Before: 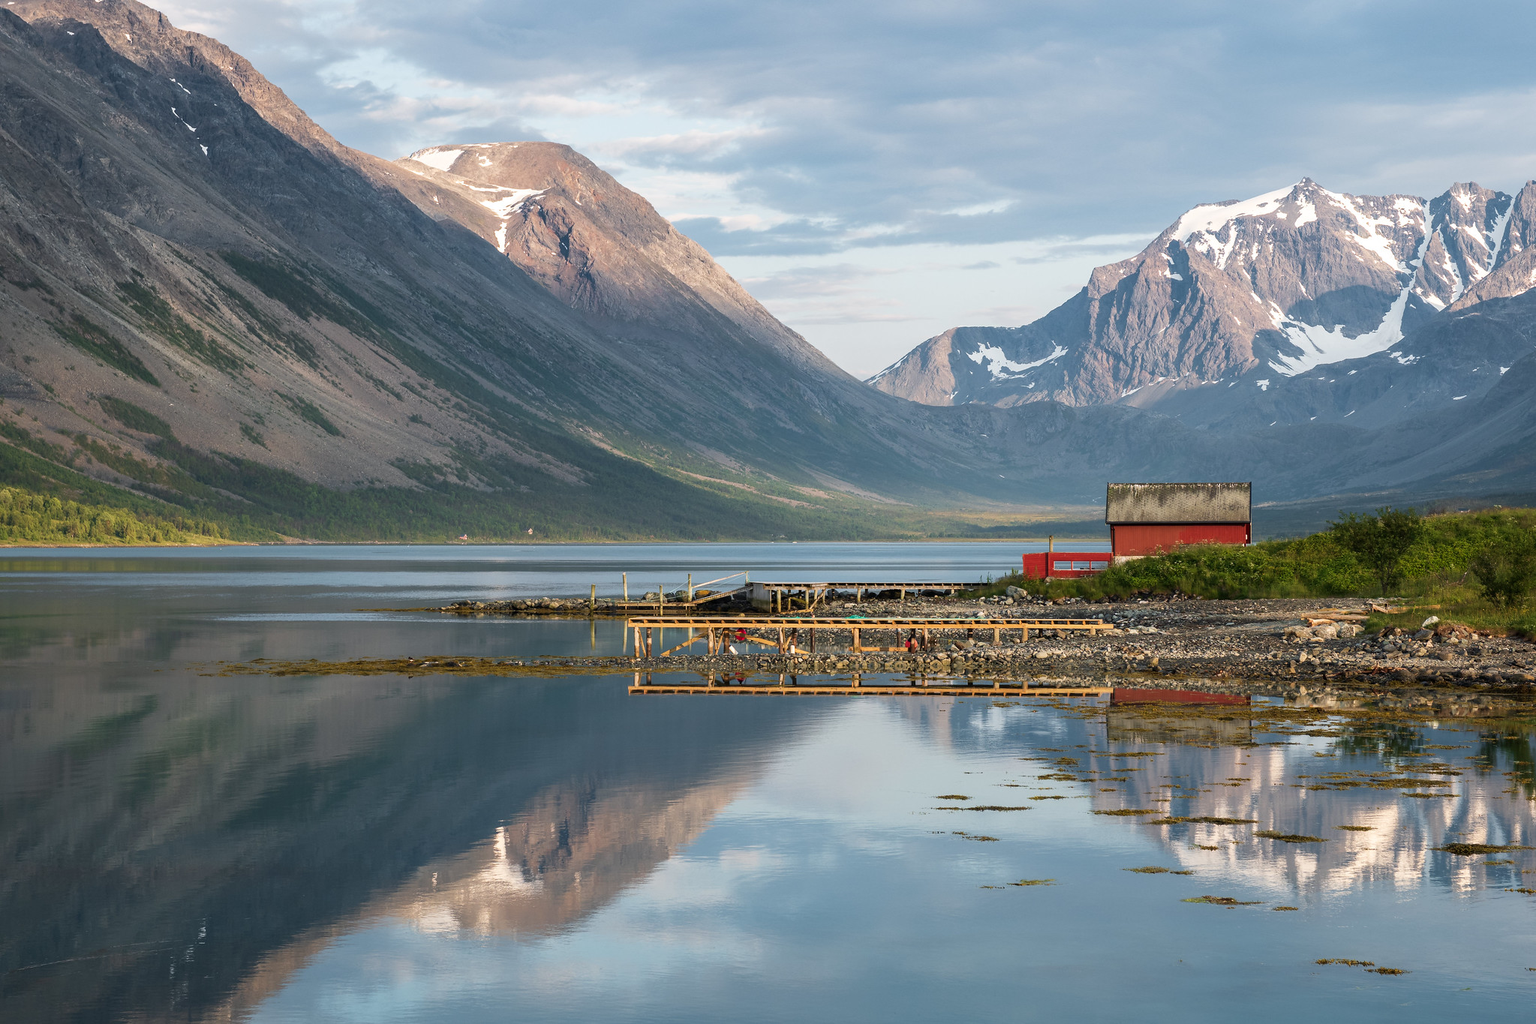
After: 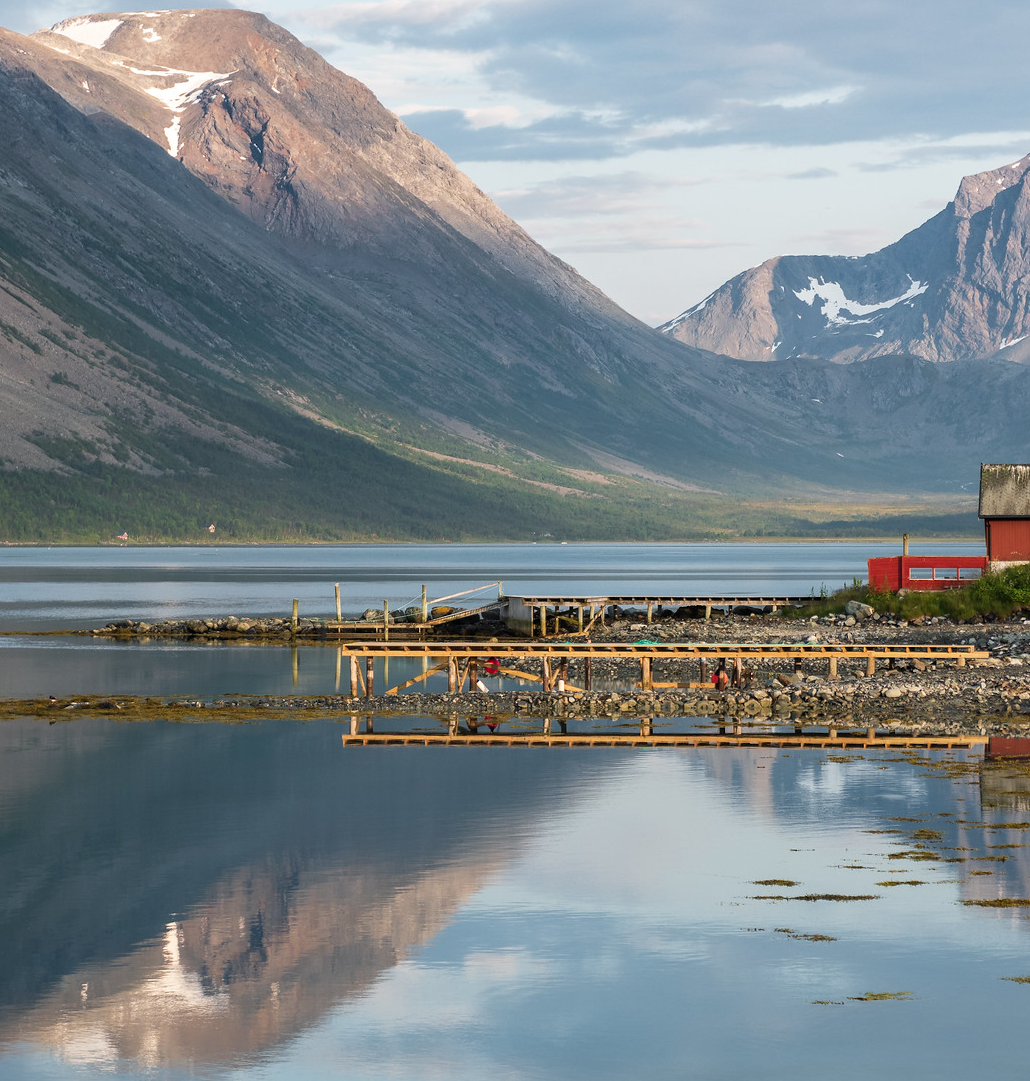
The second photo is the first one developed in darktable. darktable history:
crop and rotate: angle 0.023°, left 24.234%, top 13.22%, right 25.449%, bottom 7.583%
